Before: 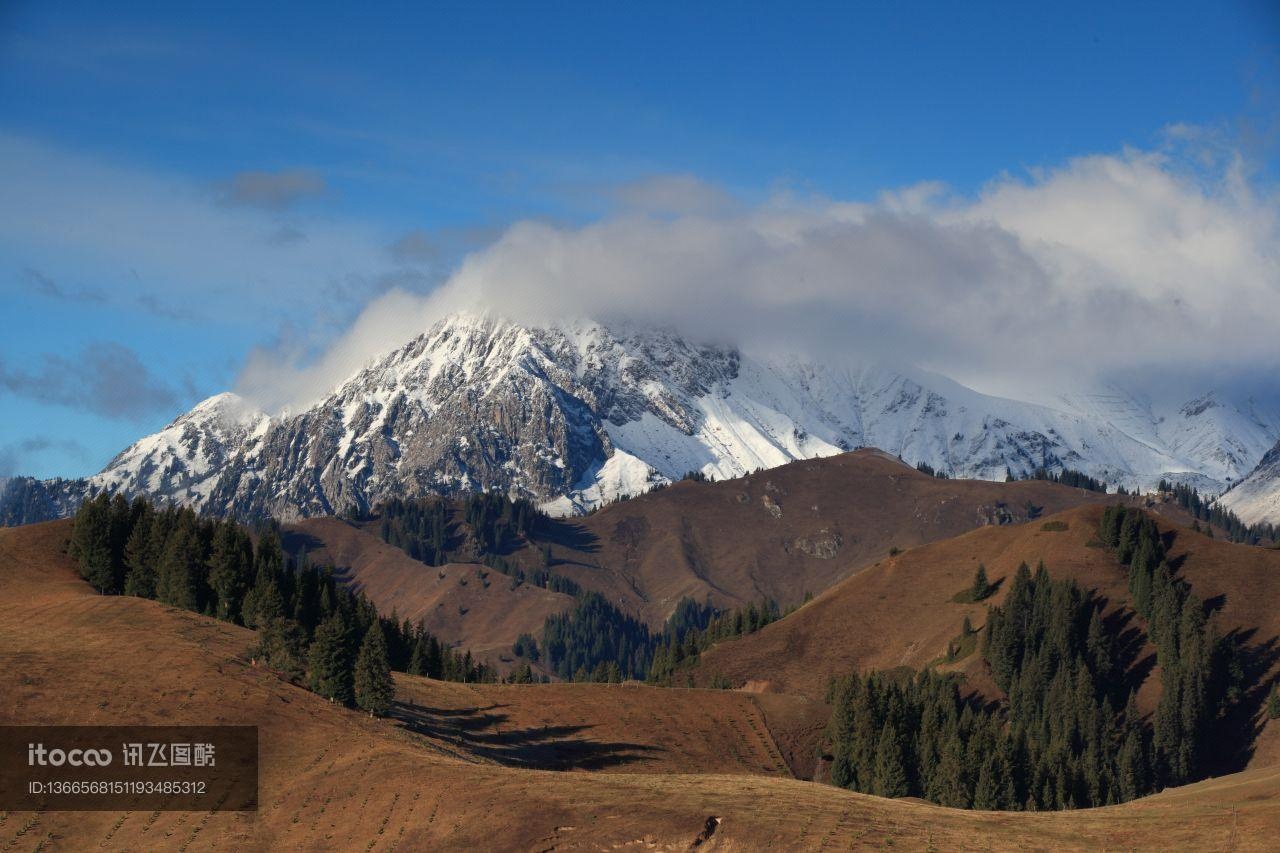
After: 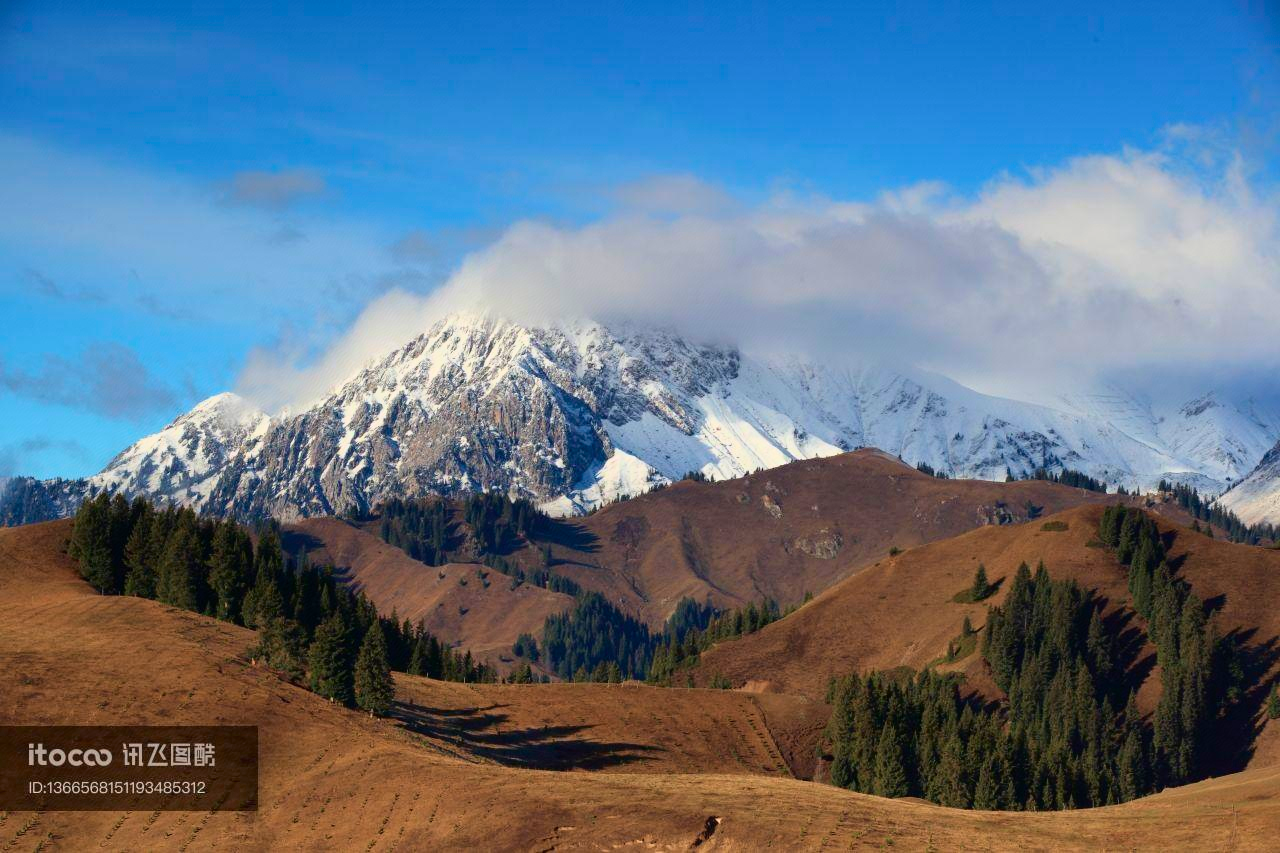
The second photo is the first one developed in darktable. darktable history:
tone curve: curves: ch0 [(0, 0) (0.091, 0.077) (0.389, 0.458) (0.745, 0.82) (0.844, 0.908) (0.909, 0.942) (1, 0.973)]; ch1 [(0, 0) (0.437, 0.404) (0.5, 0.5) (0.529, 0.55) (0.58, 0.6) (0.616, 0.649) (1, 1)]; ch2 [(0, 0) (0.442, 0.415) (0.5, 0.5) (0.535, 0.557) (0.585, 0.62) (1, 1)], color space Lab, independent channels, preserve colors none
